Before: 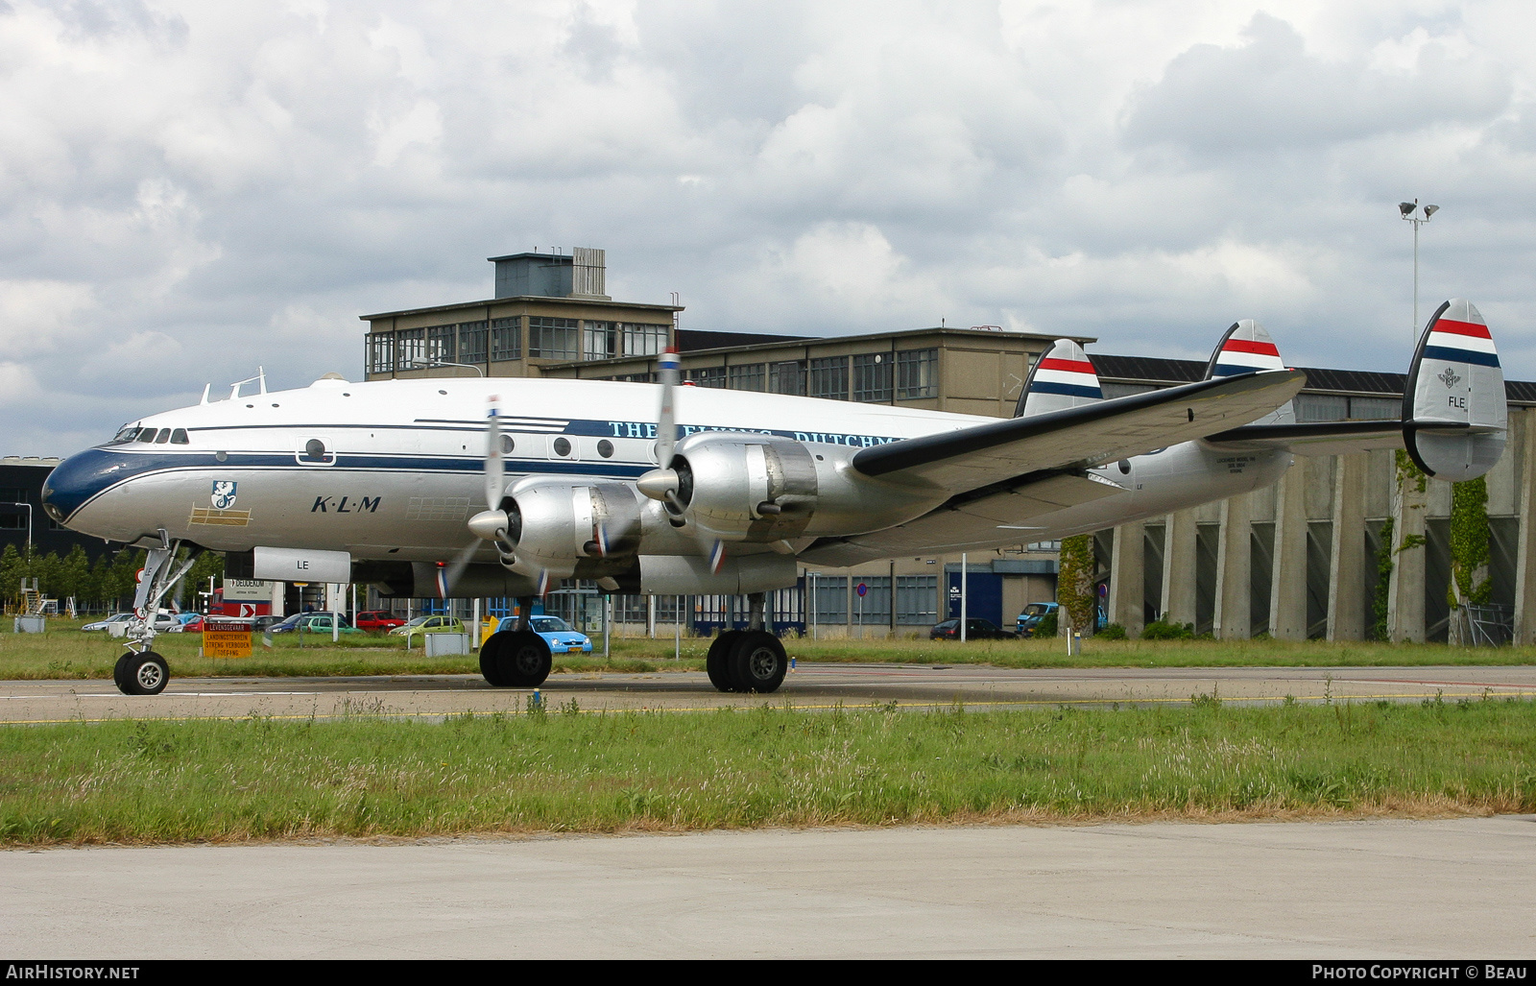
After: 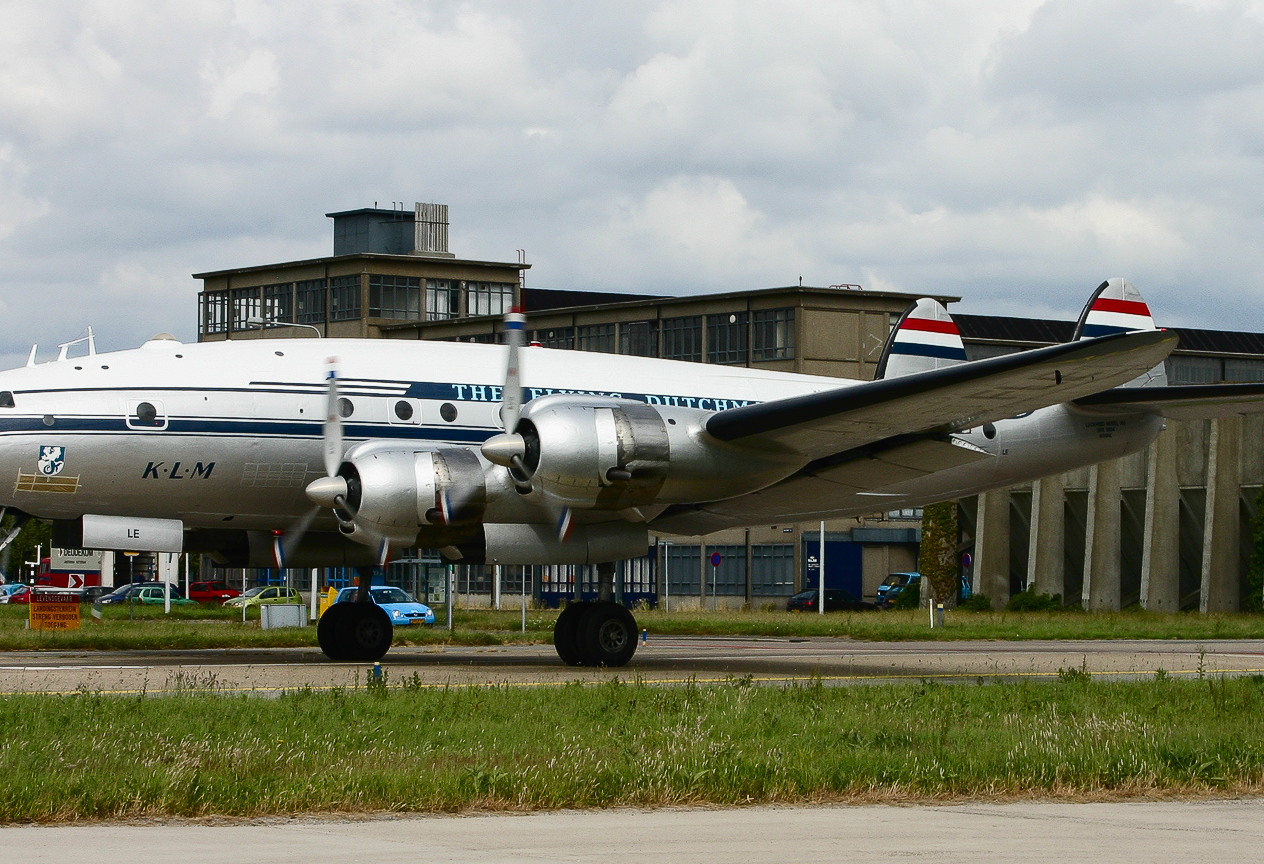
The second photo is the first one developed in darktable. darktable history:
crop: left 11.392%, top 5.405%, right 9.589%, bottom 10.378%
exposure: exposure -0.072 EV, compensate highlight preservation false
tone curve: curves: ch0 [(0, 0) (0.003, 0.006) (0.011, 0.011) (0.025, 0.02) (0.044, 0.032) (0.069, 0.035) (0.1, 0.046) (0.136, 0.063) (0.177, 0.089) (0.224, 0.12) (0.277, 0.16) (0.335, 0.206) (0.399, 0.268) (0.468, 0.359) (0.543, 0.466) (0.623, 0.582) (0.709, 0.722) (0.801, 0.808) (0.898, 0.886) (1, 1)], color space Lab, independent channels, preserve colors none
